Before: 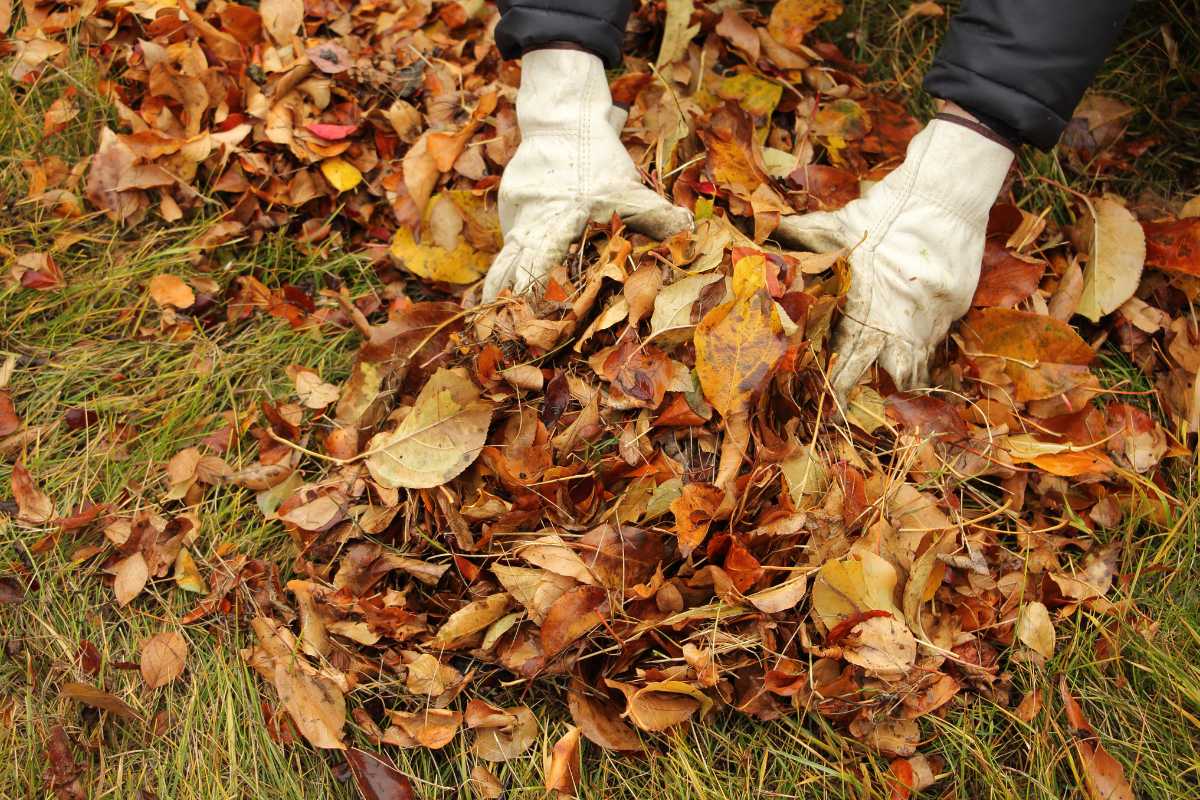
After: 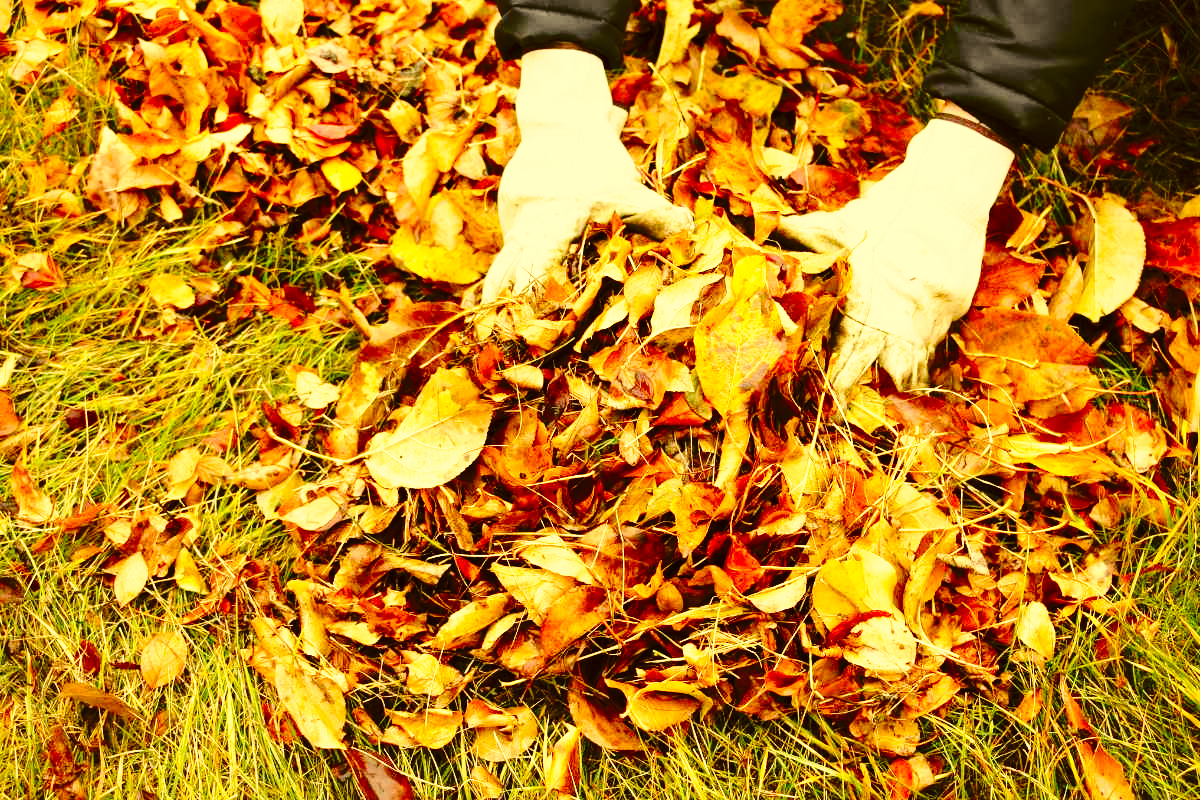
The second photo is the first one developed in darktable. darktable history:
shadows and highlights: shadows 62.66, white point adjustment 0.37, highlights -34.44, compress 83.82%
tone curve: curves: ch0 [(0, 0) (0.003, 0.001) (0.011, 0.005) (0.025, 0.011) (0.044, 0.02) (0.069, 0.031) (0.1, 0.045) (0.136, 0.078) (0.177, 0.124) (0.224, 0.18) (0.277, 0.245) (0.335, 0.315) (0.399, 0.393) (0.468, 0.477) (0.543, 0.569) (0.623, 0.666) (0.709, 0.771) (0.801, 0.871) (0.898, 0.965) (1, 1)], preserve colors none
color correction: highlights a* 0.162, highlights b* 29.53, shadows a* -0.162, shadows b* 21.09
base curve: curves: ch0 [(0, 0) (0.032, 0.037) (0.105, 0.228) (0.435, 0.76) (0.856, 0.983) (1, 1)], preserve colors none
